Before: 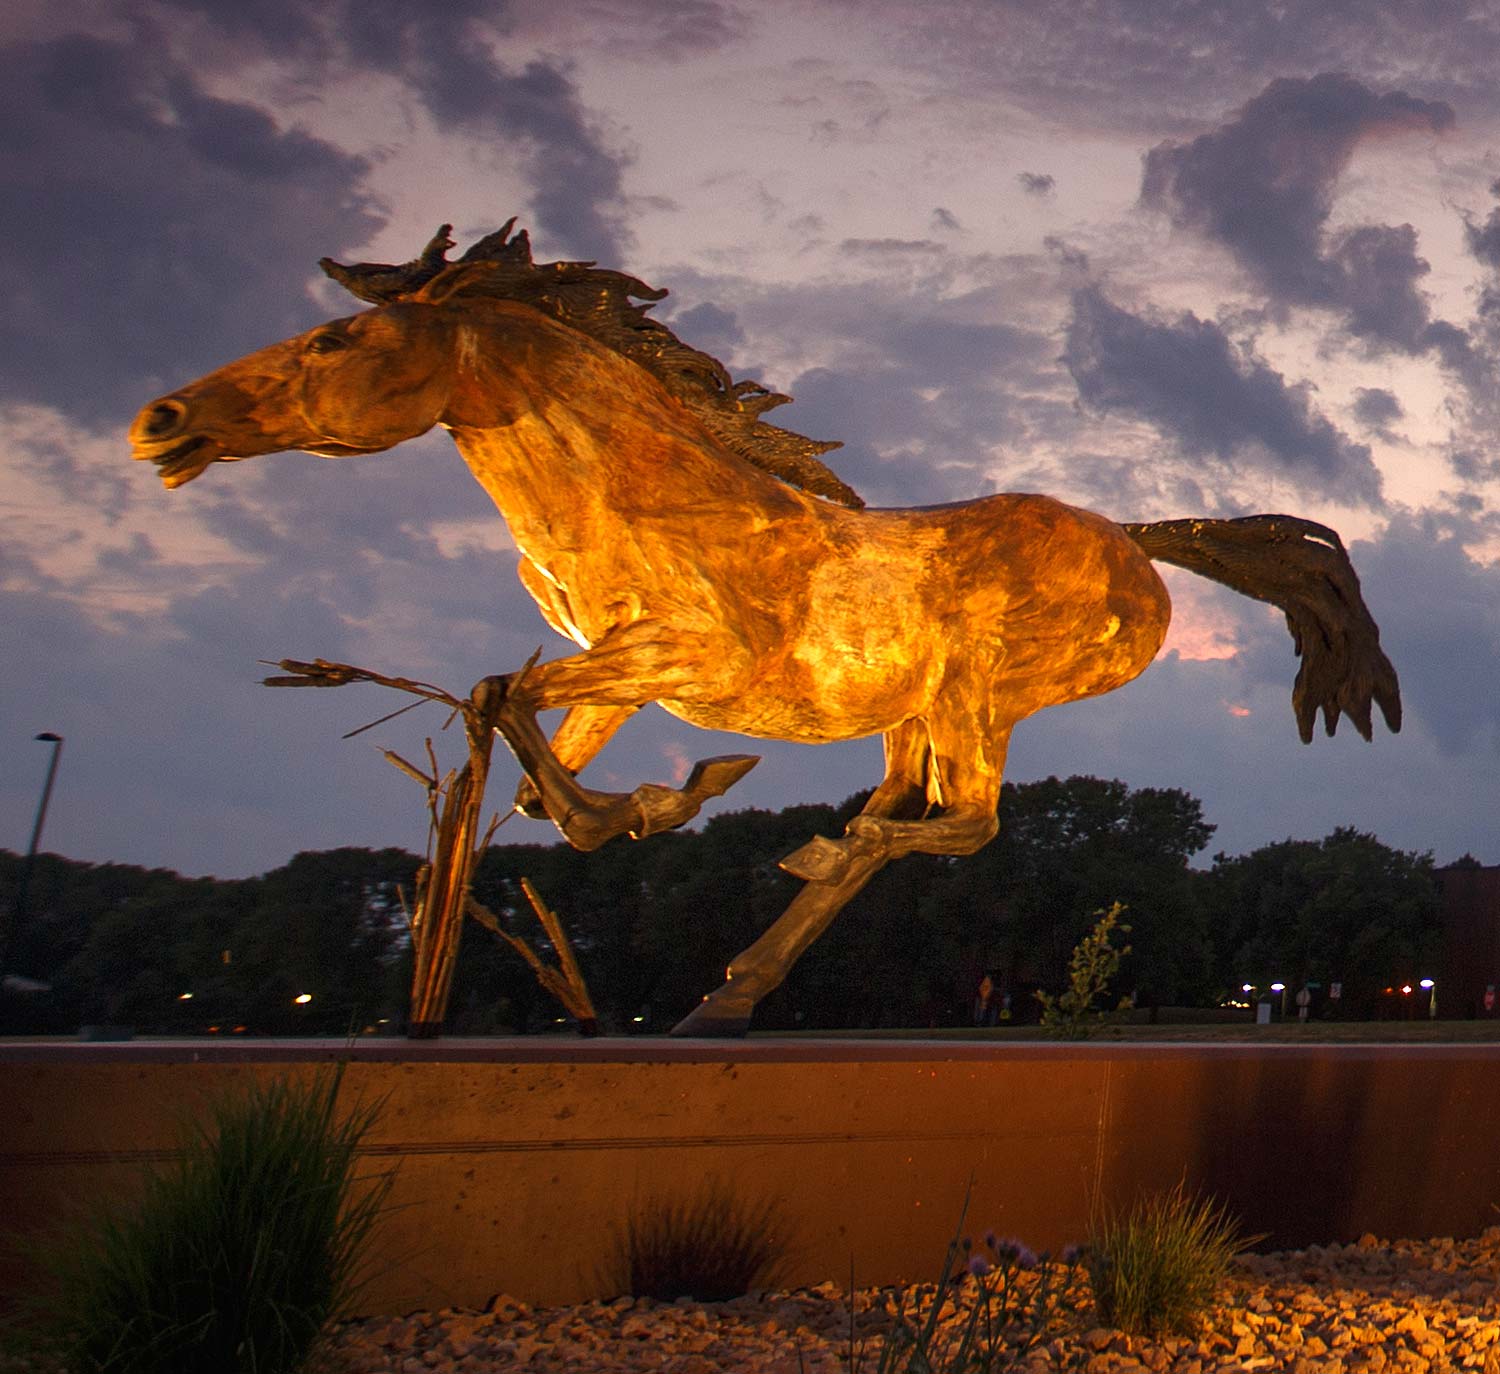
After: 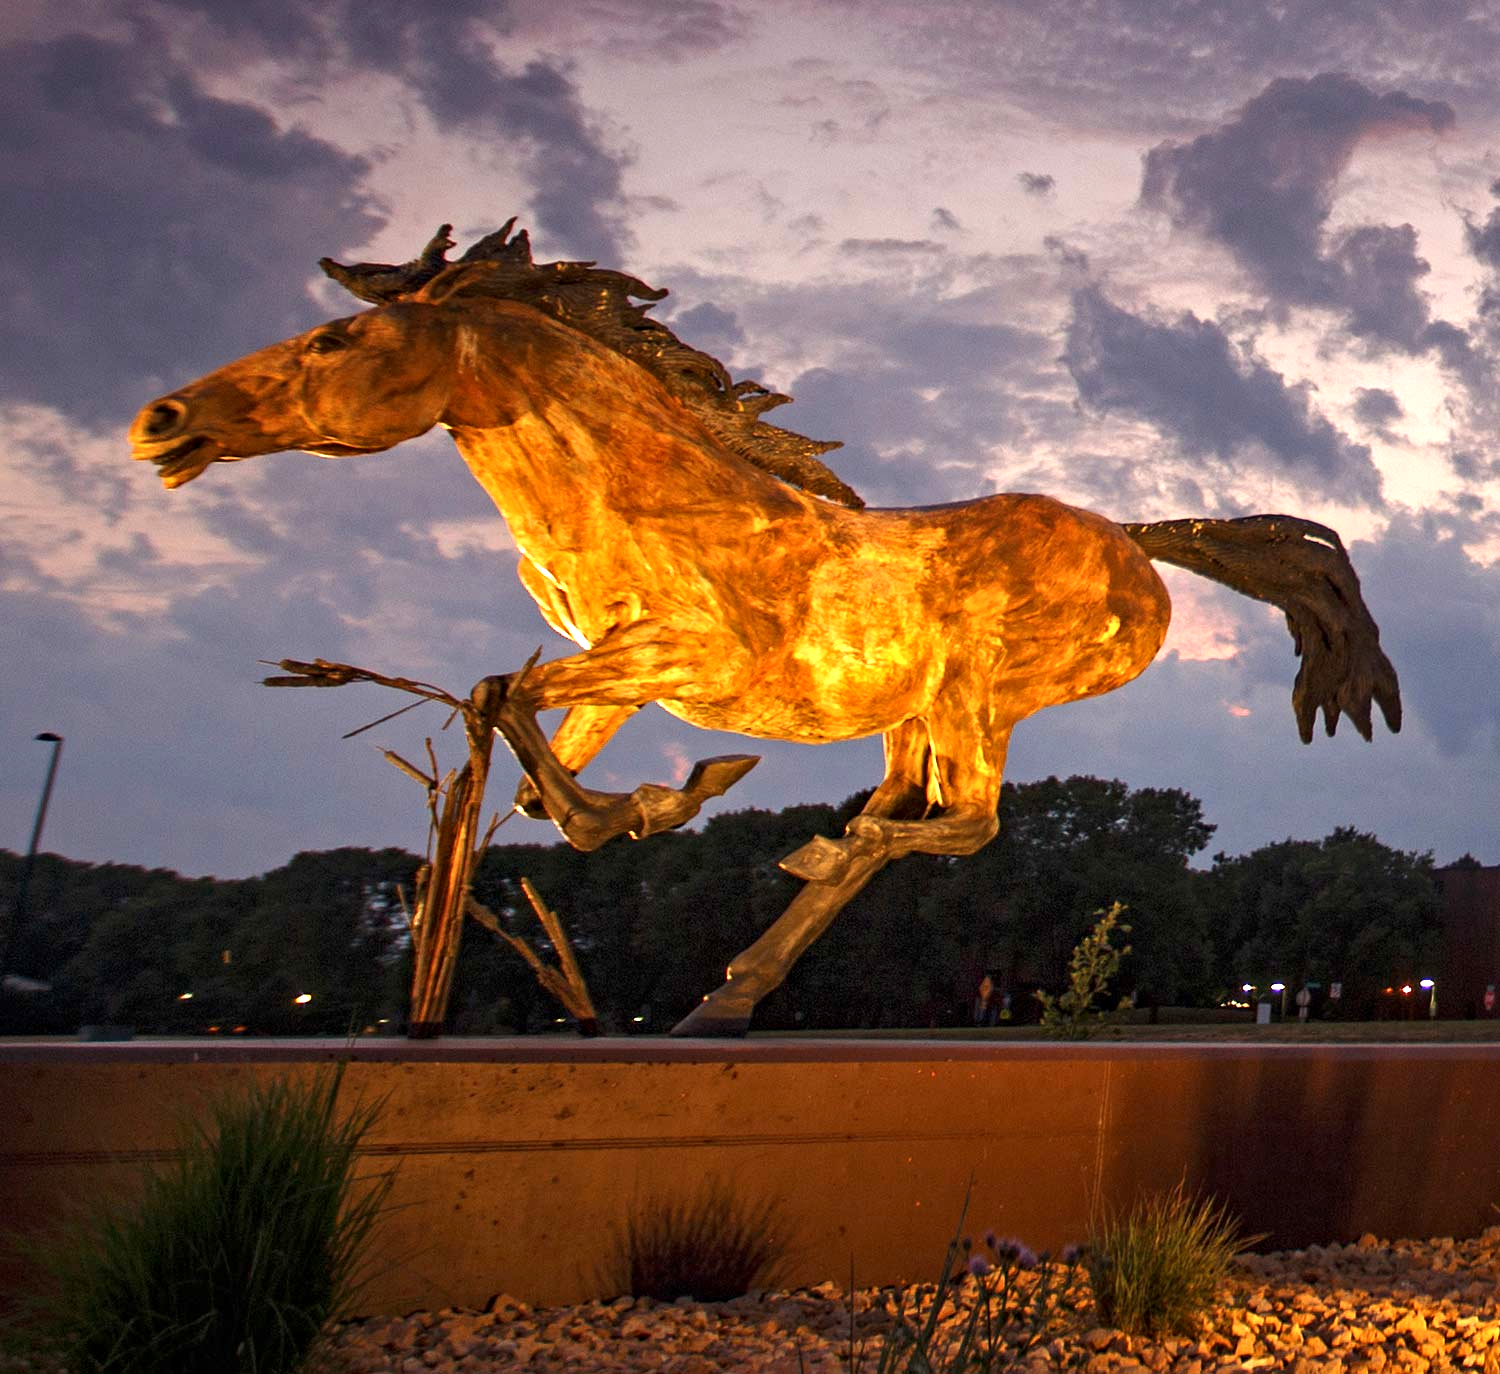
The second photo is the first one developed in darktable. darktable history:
contrast equalizer: y [[0.5, 0.5, 0.544, 0.569, 0.5, 0.5], [0.5 ×6], [0.5 ×6], [0 ×6], [0 ×6]]
exposure: black level correction 0.001, exposure 0.5 EV, compensate exposure bias true, compensate highlight preservation false
